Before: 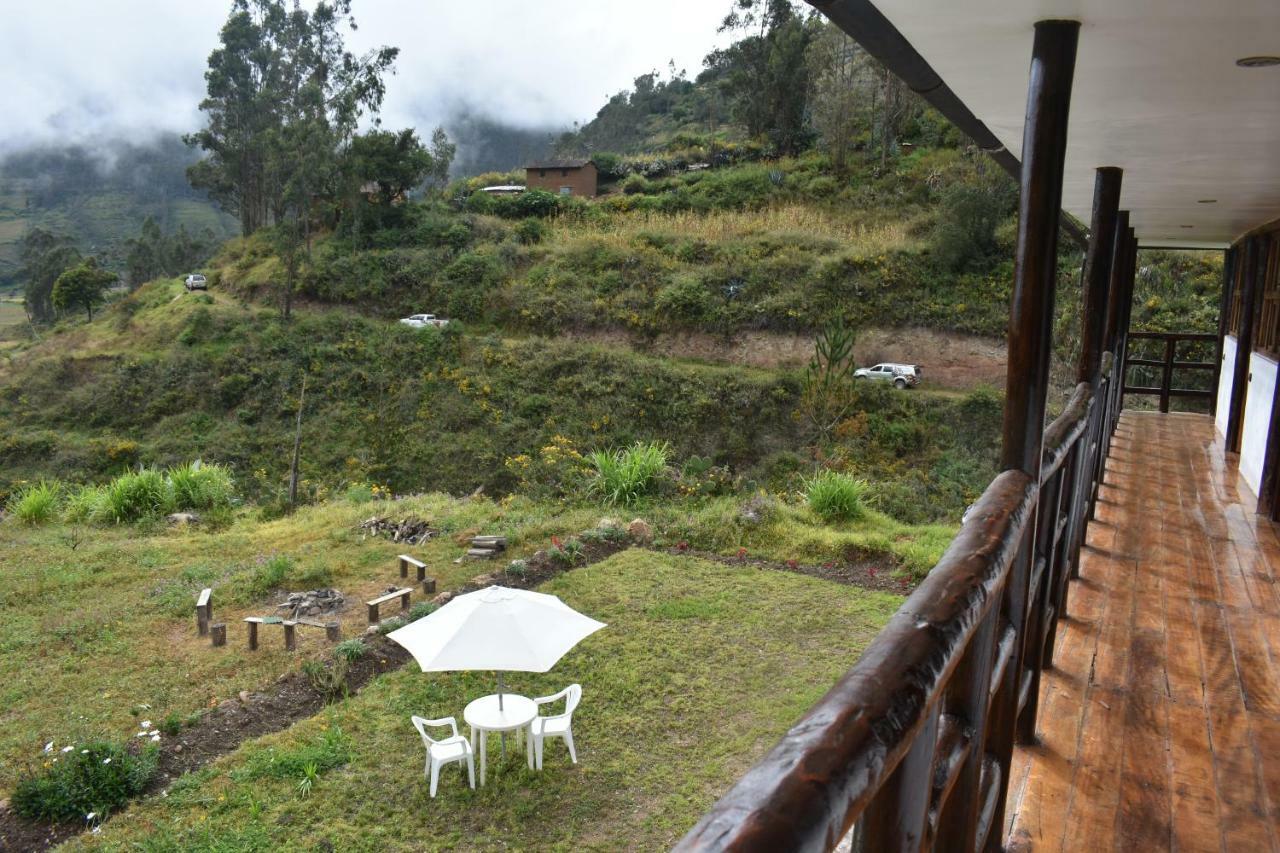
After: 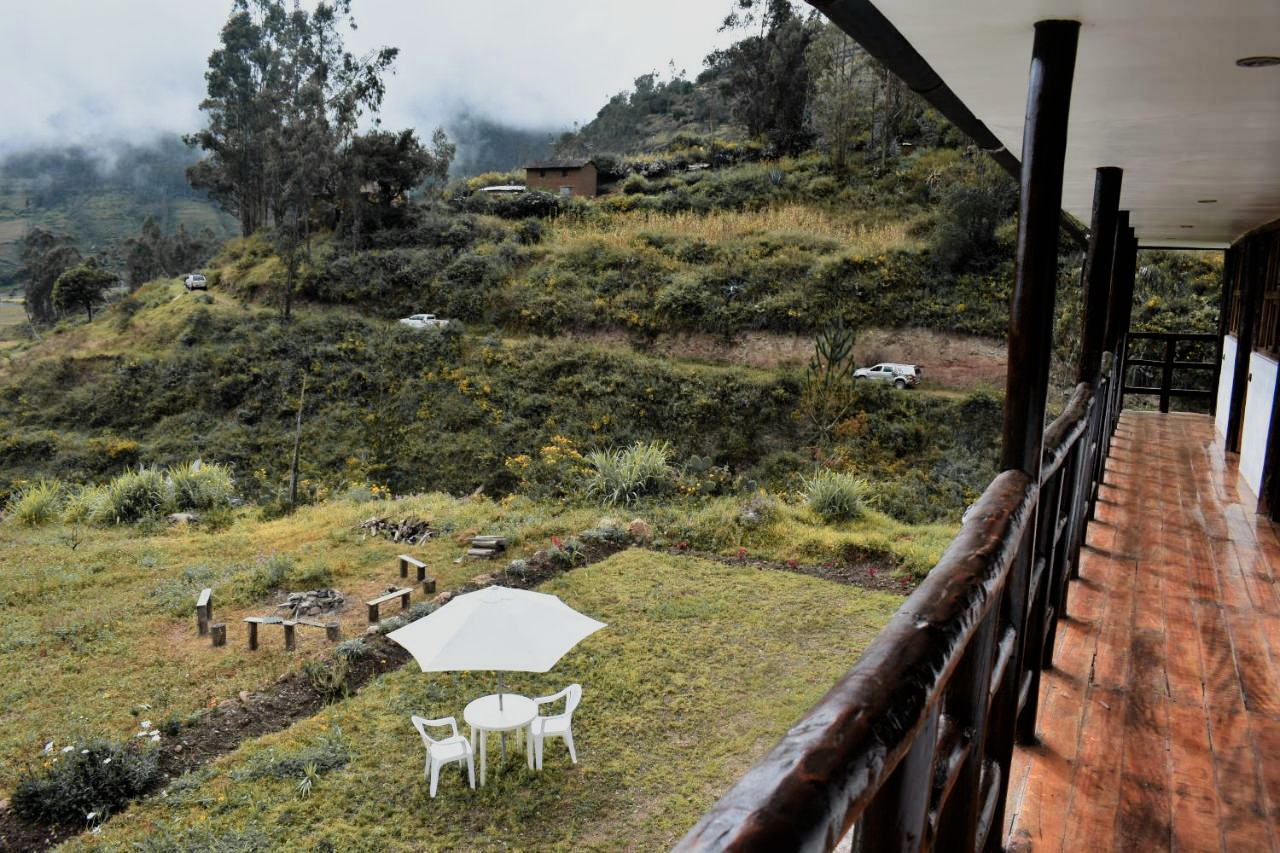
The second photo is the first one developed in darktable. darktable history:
color zones: curves: ch1 [(0.29, 0.492) (0.373, 0.185) (0.509, 0.481)]; ch2 [(0.25, 0.462) (0.749, 0.457)], mix 40.67%
exposure: compensate highlight preservation false
filmic rgb: black relative exposure -7.65 EV, white relative exposure 4.56 EV, hardness 3.61, contrast 1.25
